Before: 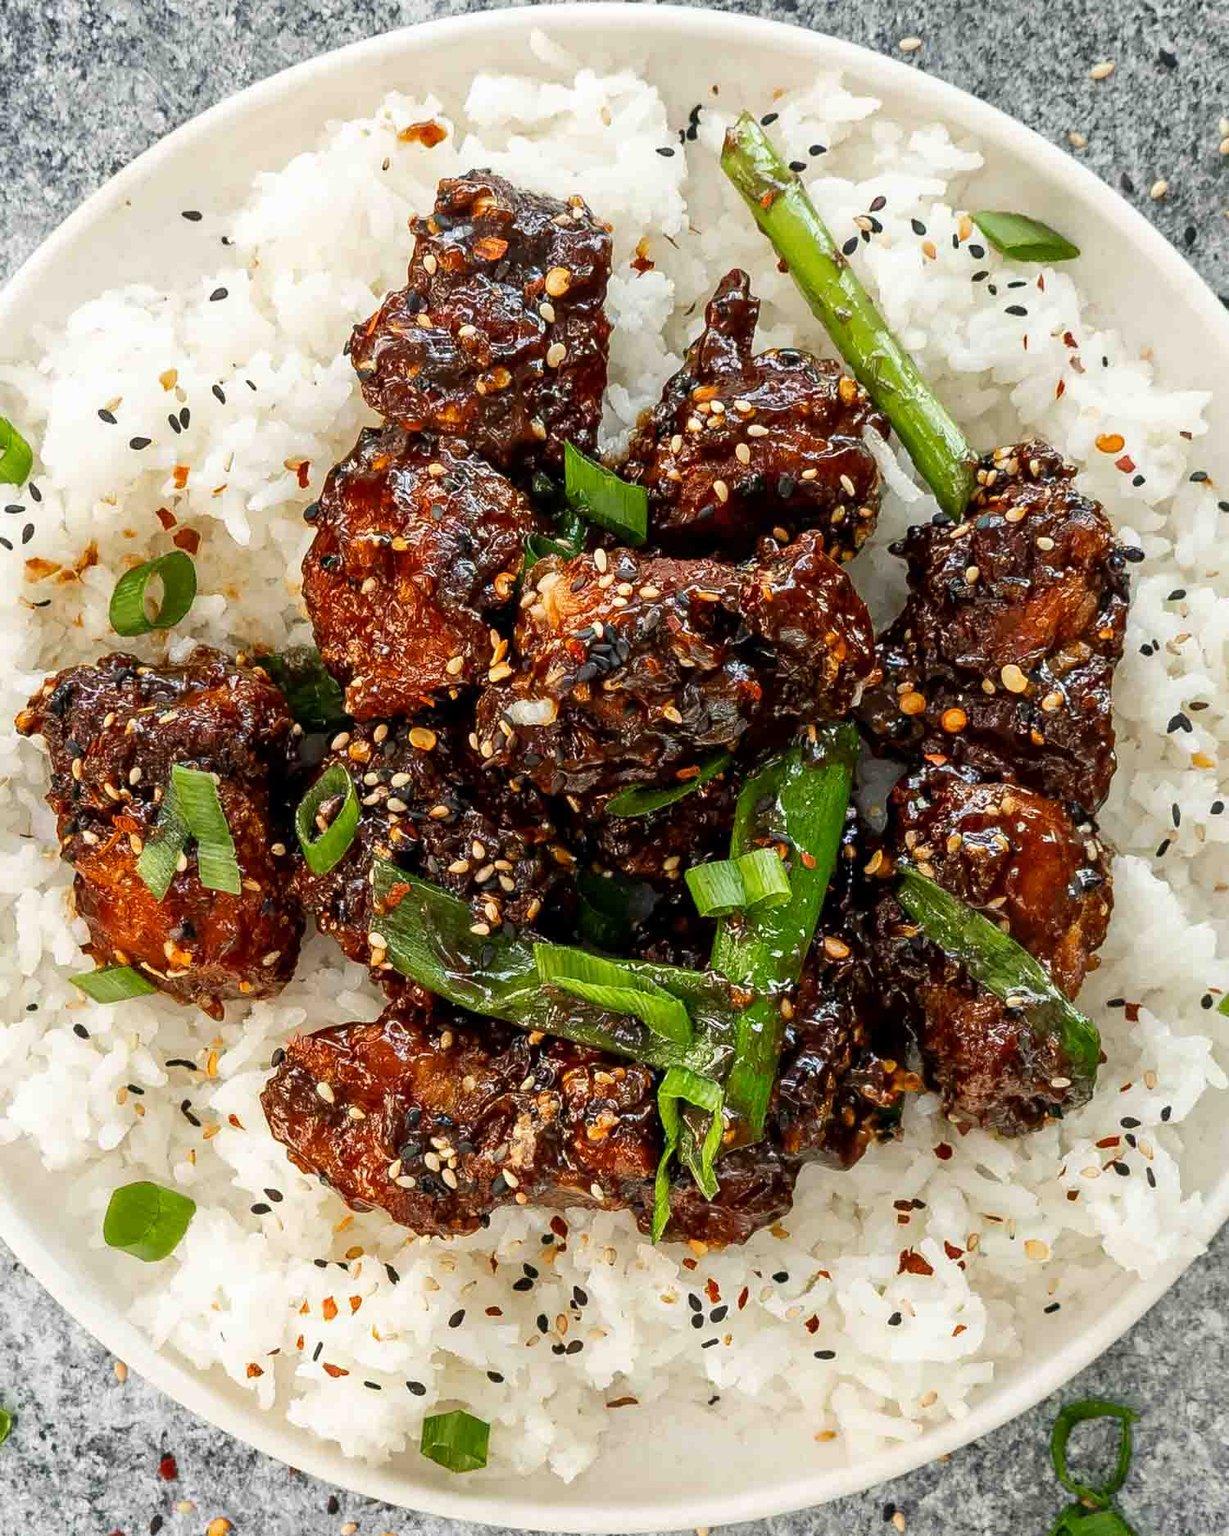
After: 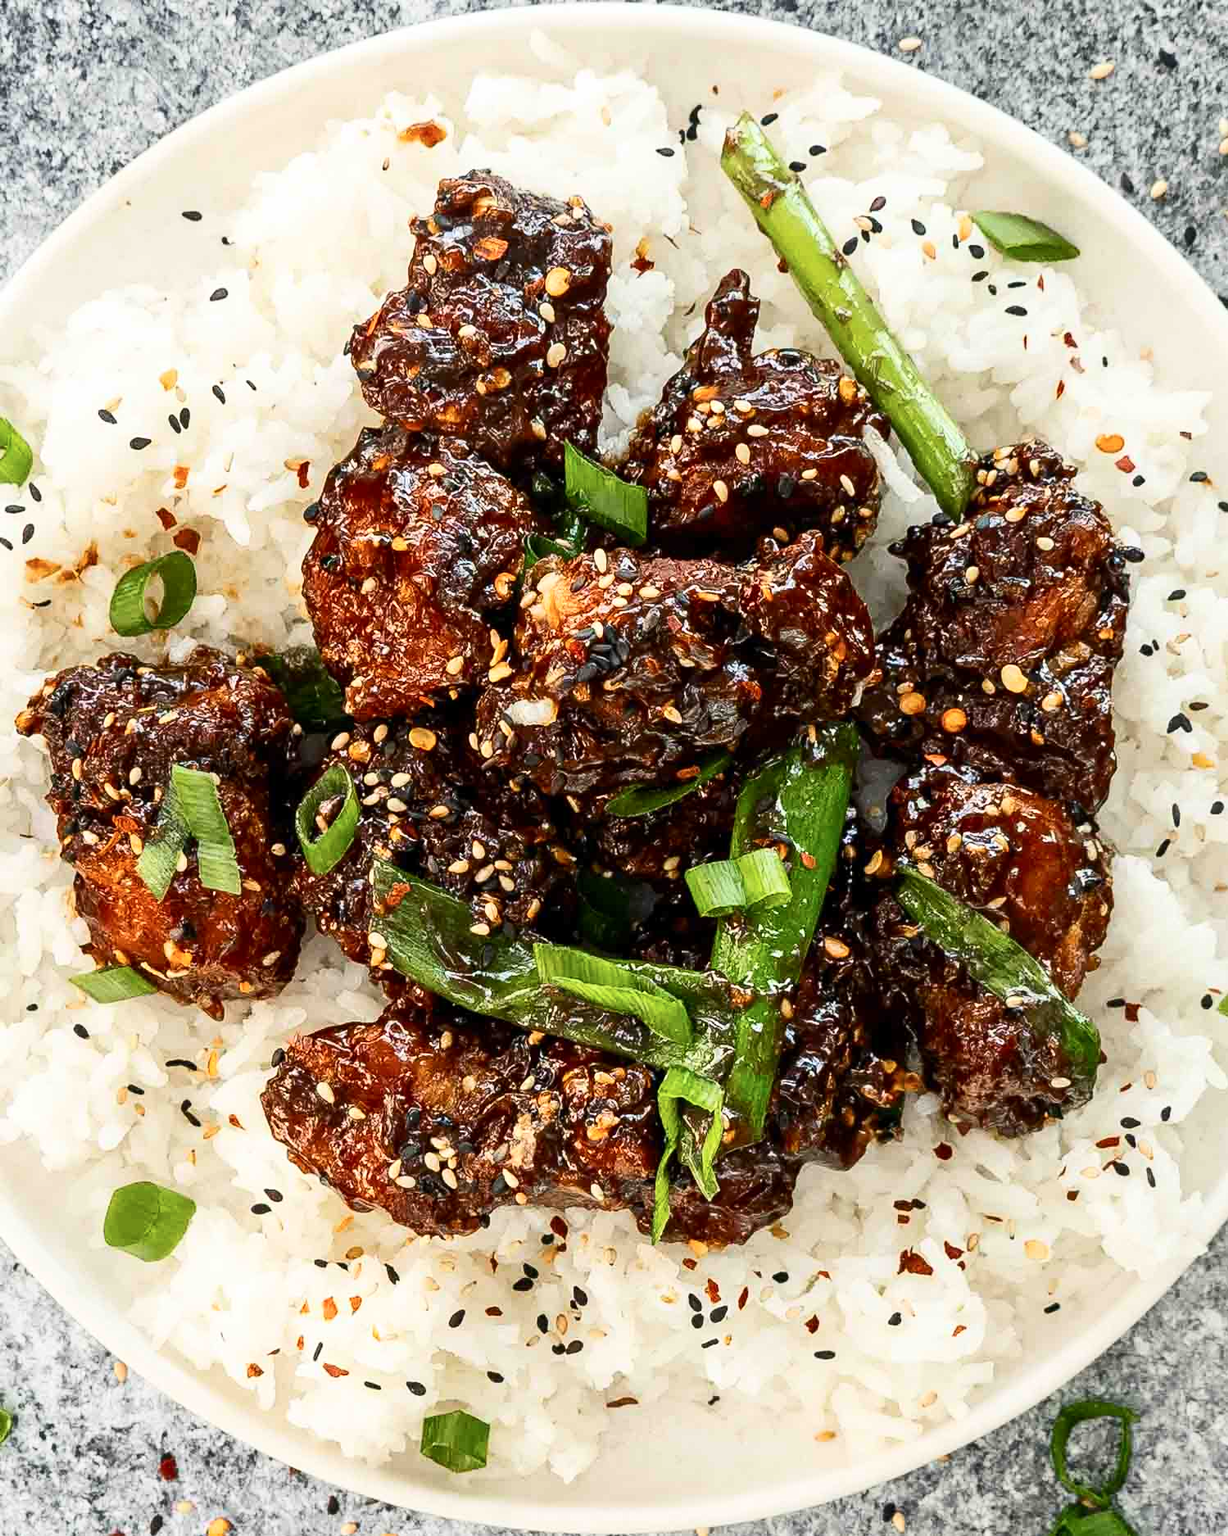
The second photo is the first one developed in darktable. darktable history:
contrast brightness saturation: contrast 0.24, brightness 0.09
